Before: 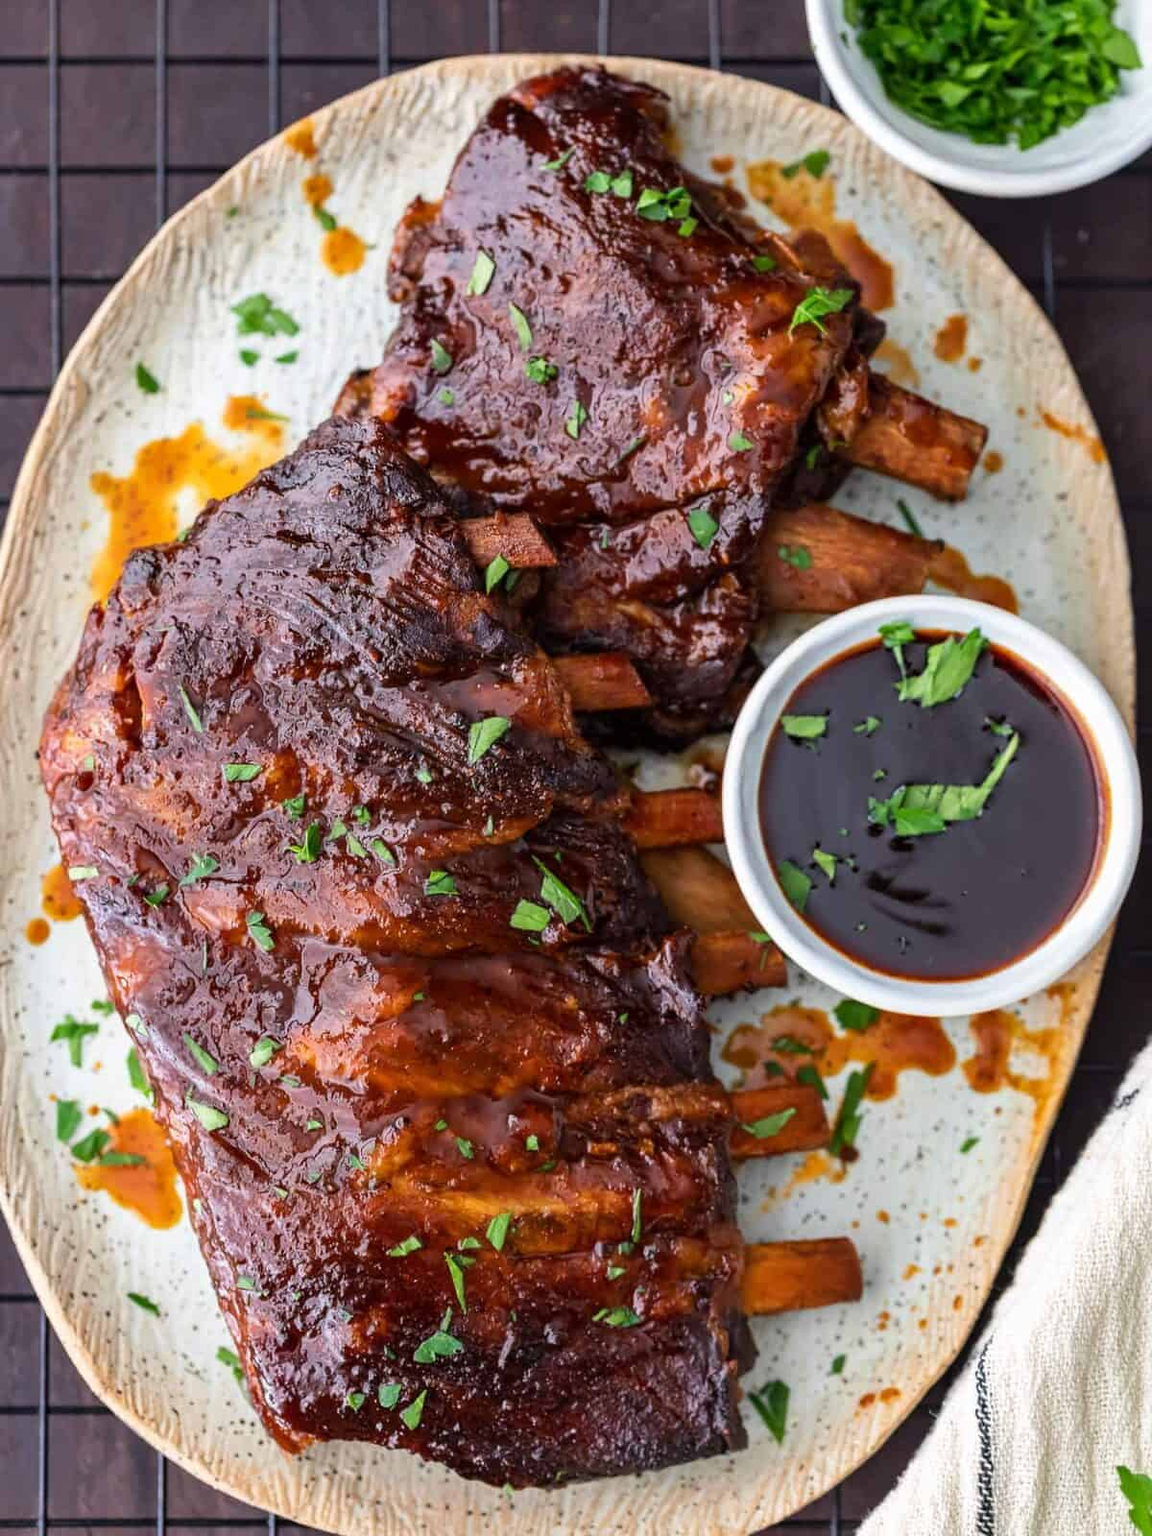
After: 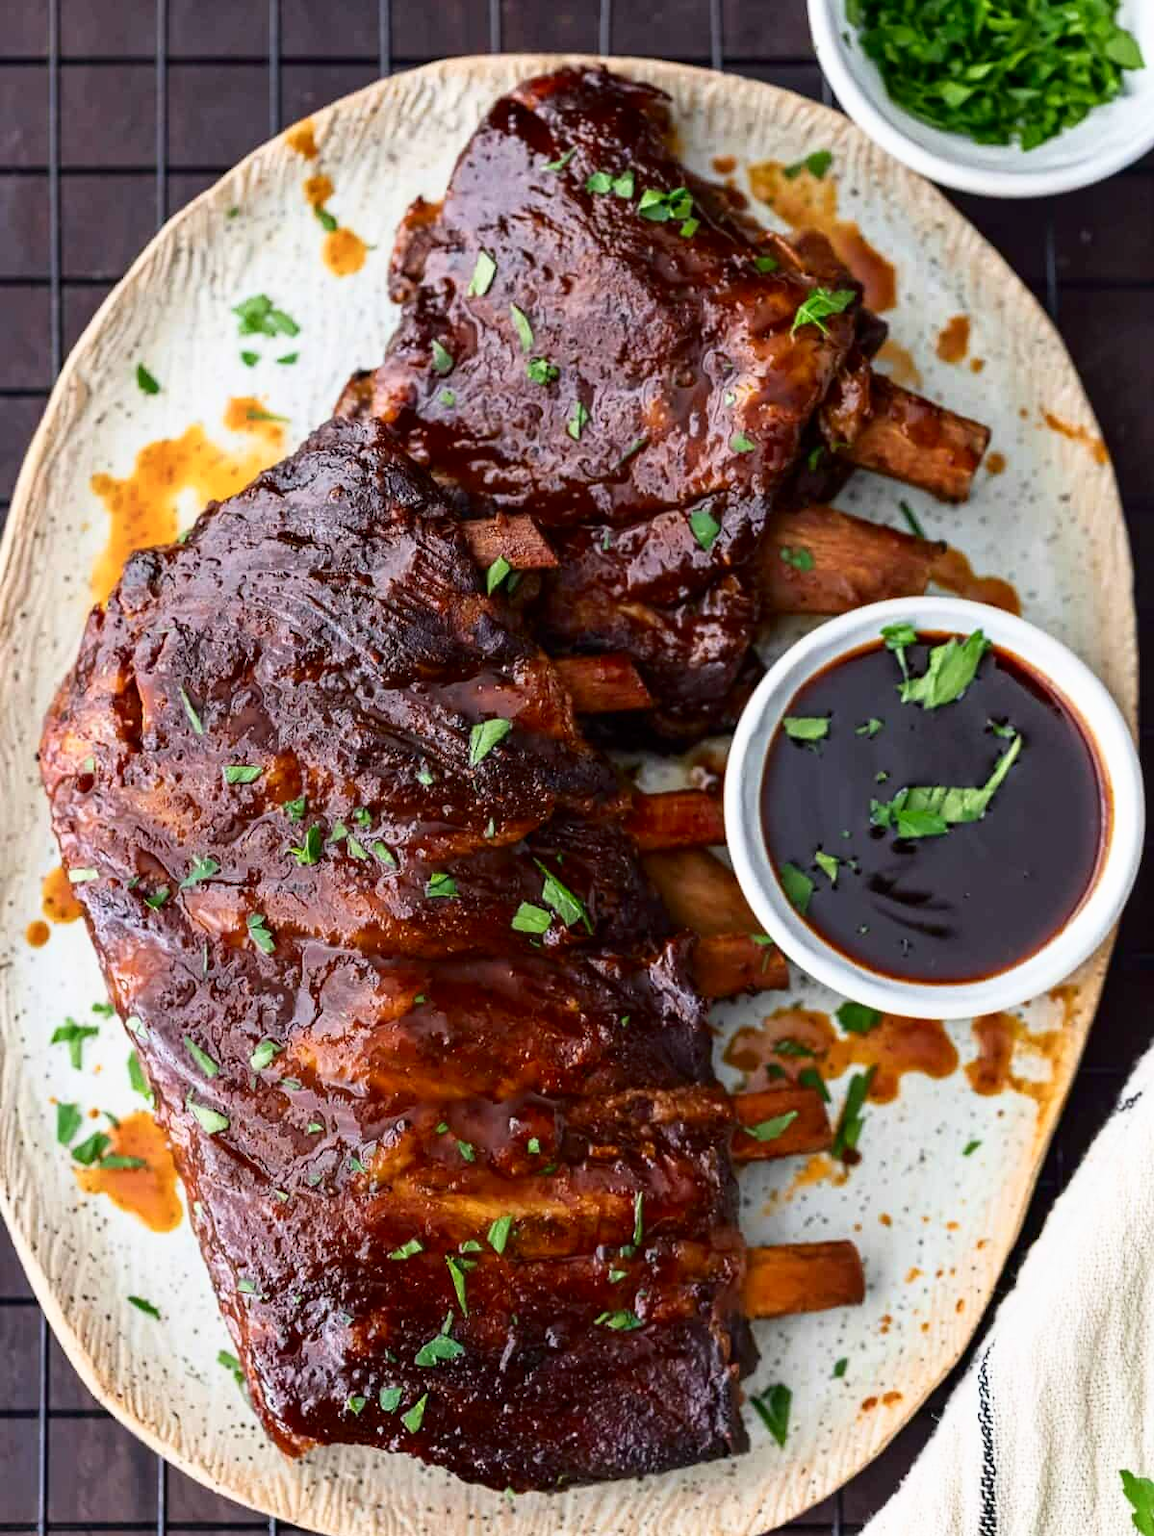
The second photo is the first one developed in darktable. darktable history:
crop: bottom 0.069%
shadows and highlights: shadows -61.2, white point adjustment -5.32, highlights 60.42
